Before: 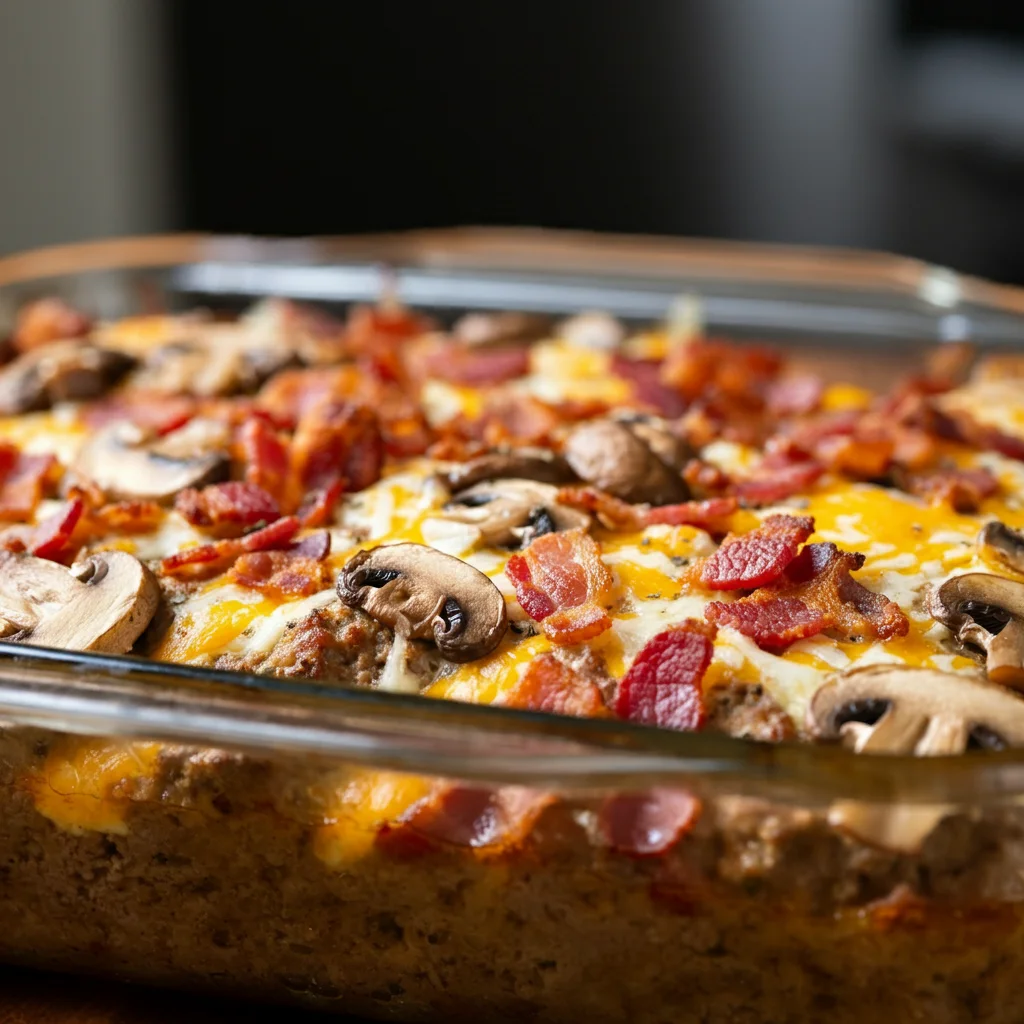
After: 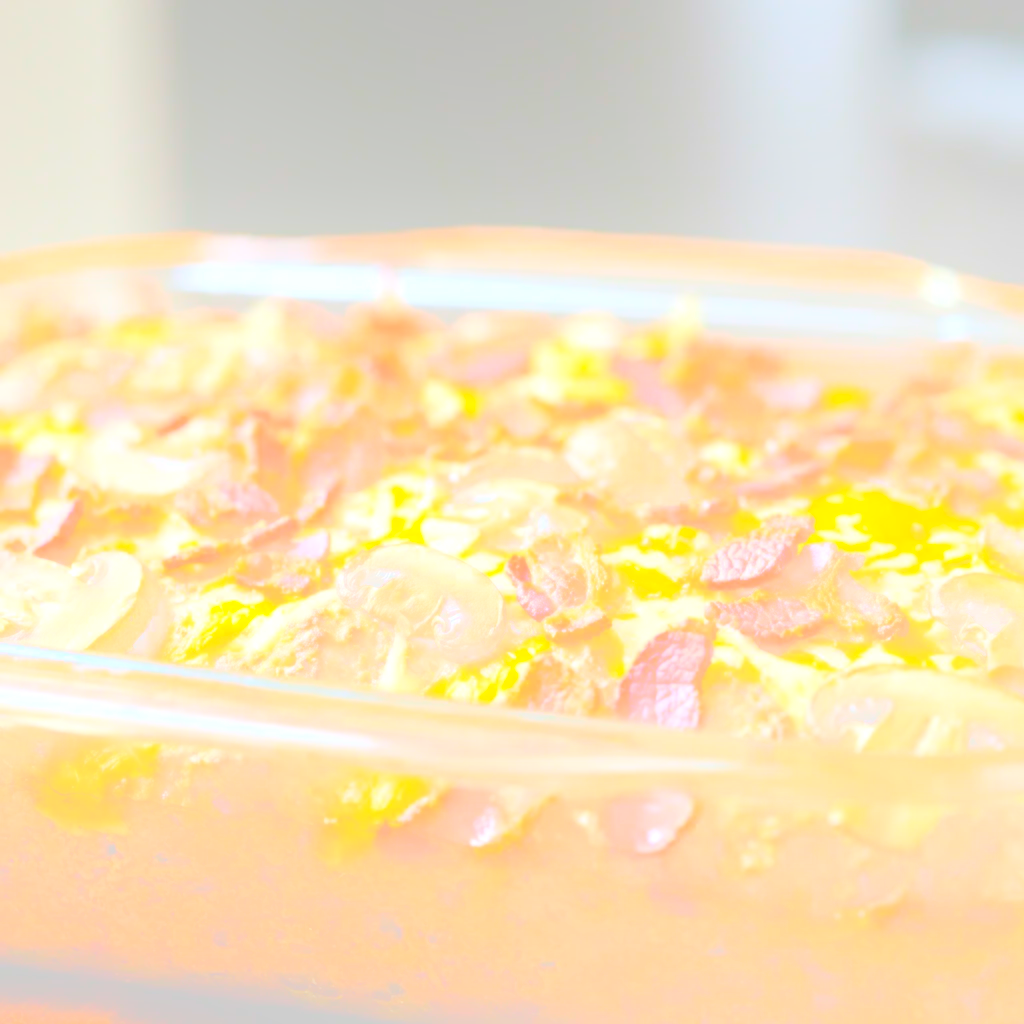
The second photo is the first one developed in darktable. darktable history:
bloom: size 70%, threshold 25%, strength 70%
exposure: exposure 1.089 EV, compensate highlight preservation false
